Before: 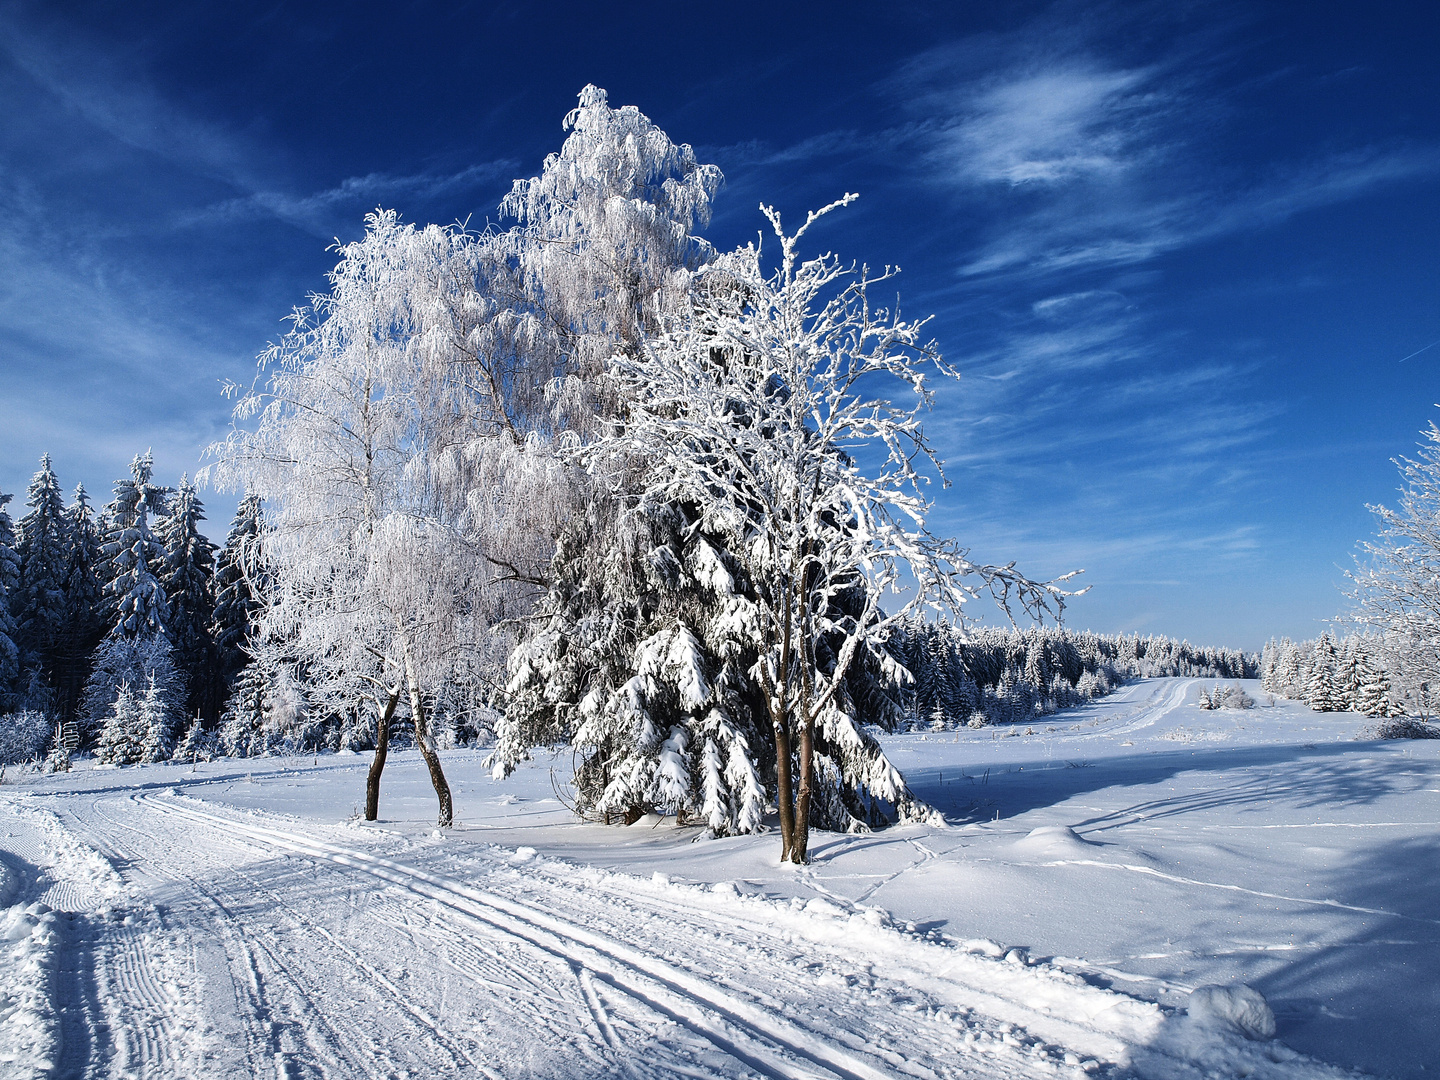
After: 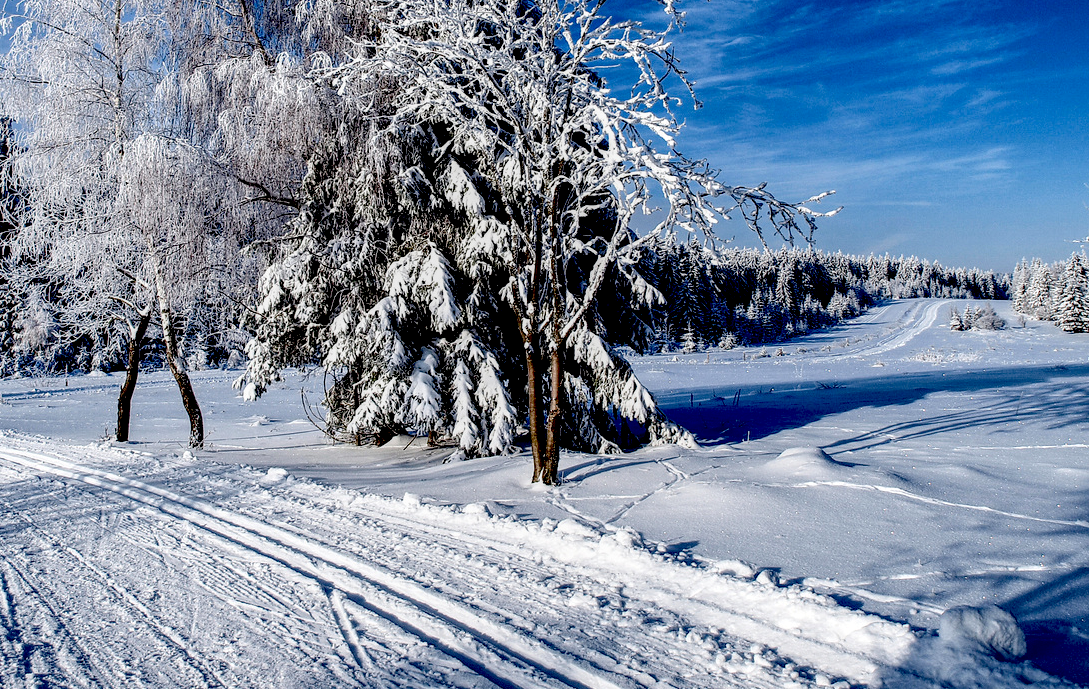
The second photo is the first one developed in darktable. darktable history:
exposure: black level correction 0.056, compensate highlight preservation false
local contrast: on, module defaults
crop and rotate: left 17.299%, top 35.115%, right 7.015%, bottom 1.024%
